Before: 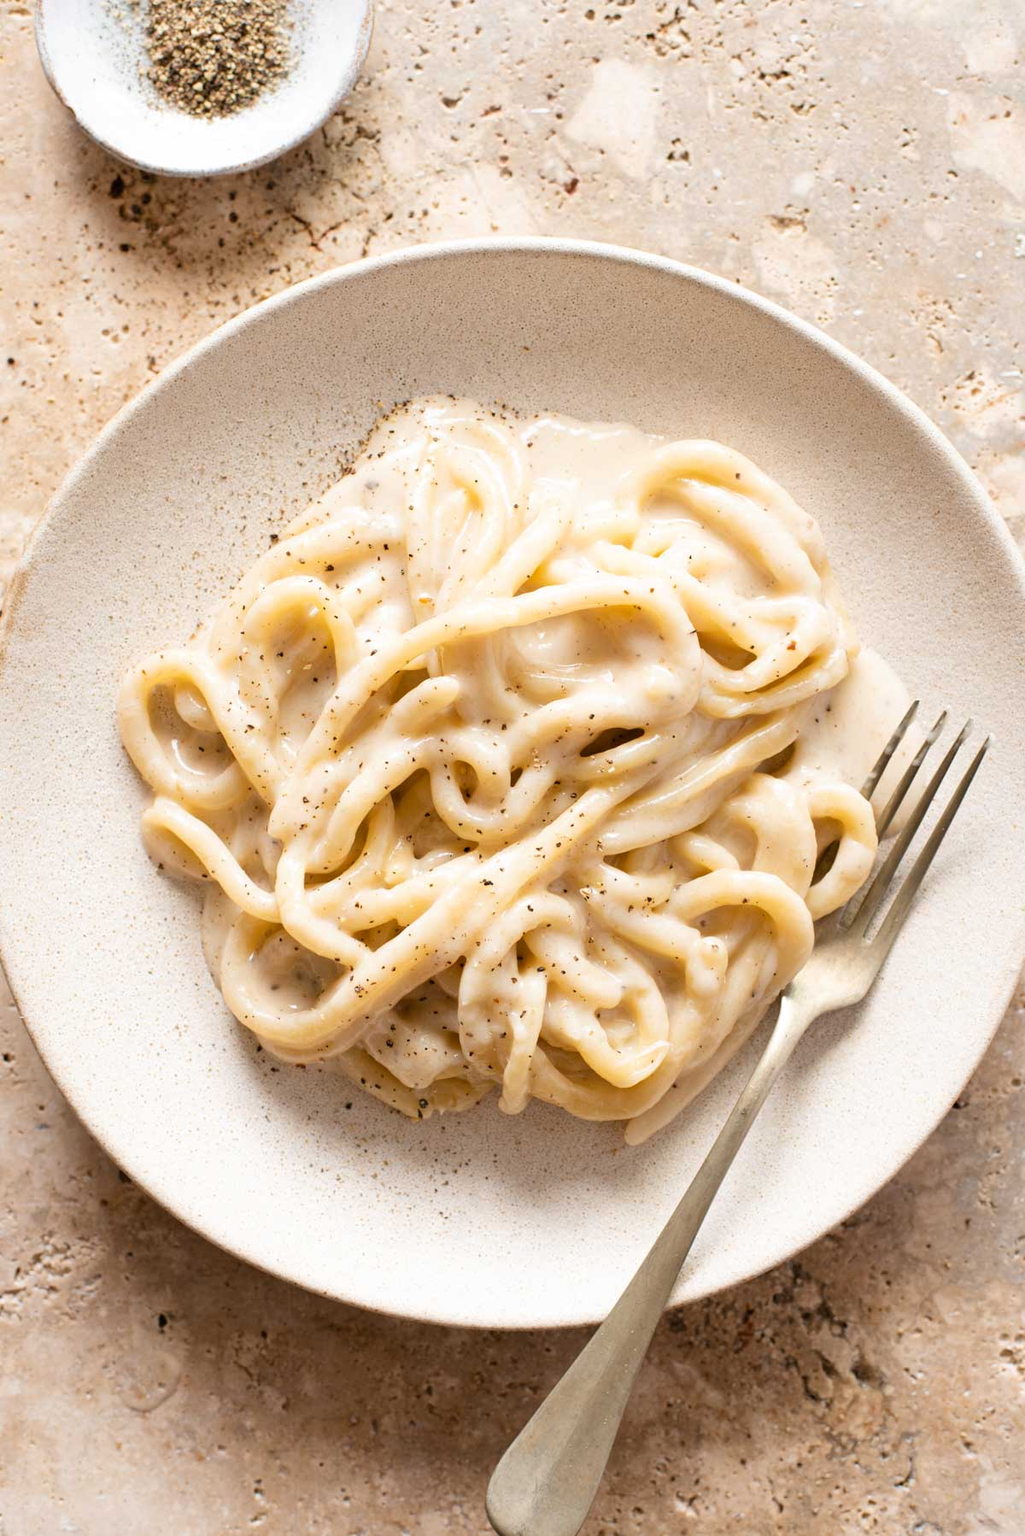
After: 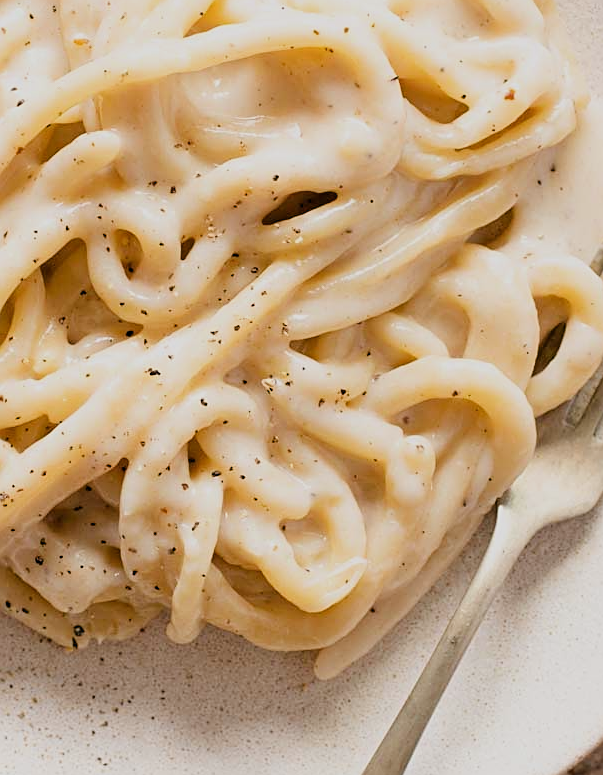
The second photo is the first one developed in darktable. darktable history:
crop: left 34.804%, top 36.778%, right 14.925%, bottom 20.075%
sharpen: on, module defaults
filmic rgb: black relative exposure -8.02 EV, white relative exposure 3.98 EV, hardness 4.13, contrast 0.987
